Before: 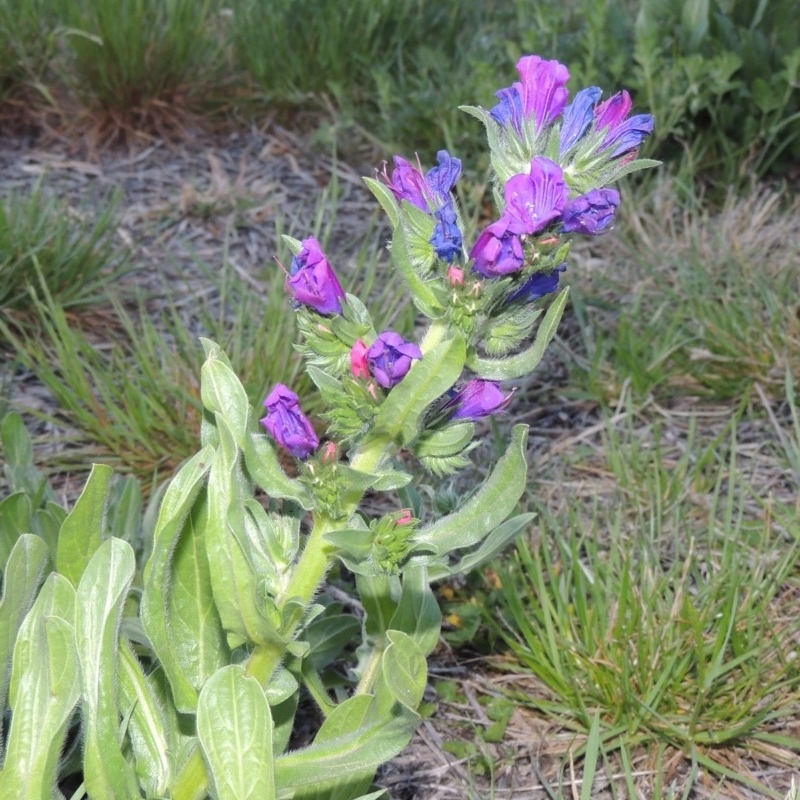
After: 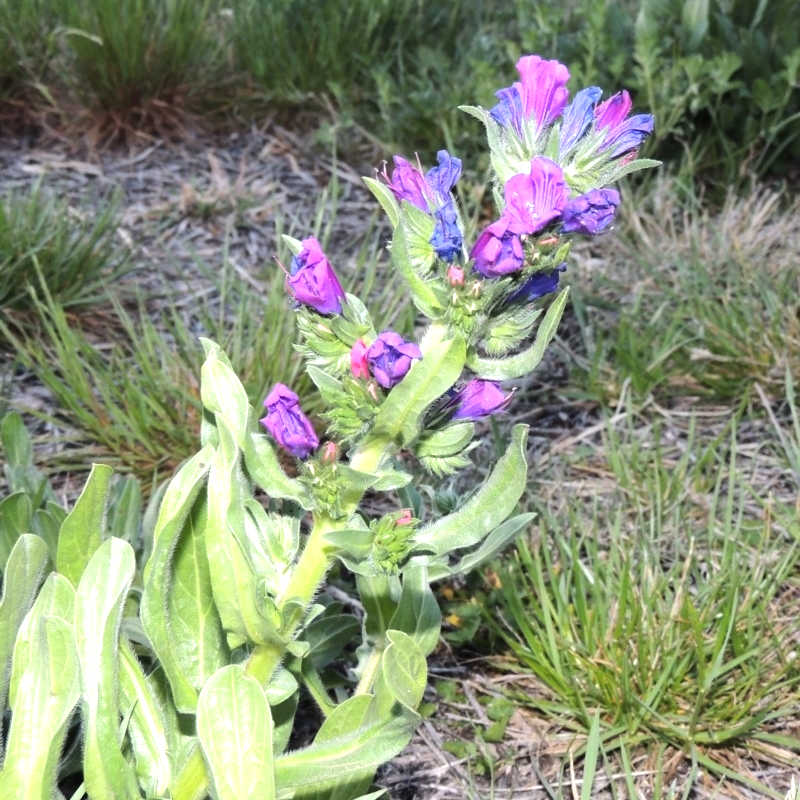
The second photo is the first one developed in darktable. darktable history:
tone equalizer: -8 EV -0.768 EV, -7 EV -0.674 EV, -6 EV -0.587 EV, -5 EV -0.374 EV, -3 EV 0.379 EV, -2 EV 0.6 EV, -1 EV 0.696 EV, +0 EV 0.779 EV, edges refinement/feathering 500, mask exposure compensation -1.57 EV, preserve details no
